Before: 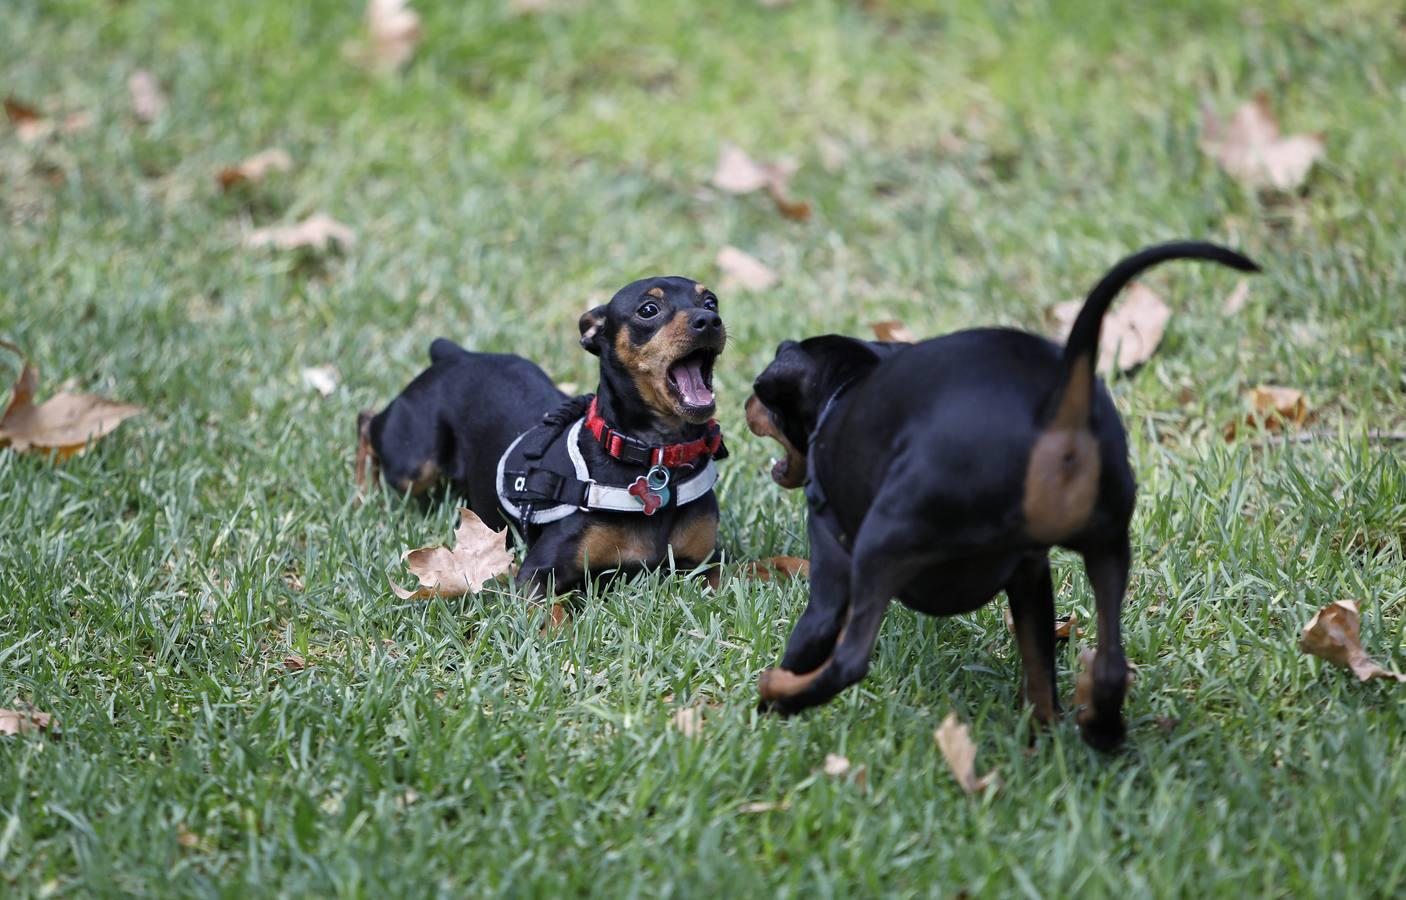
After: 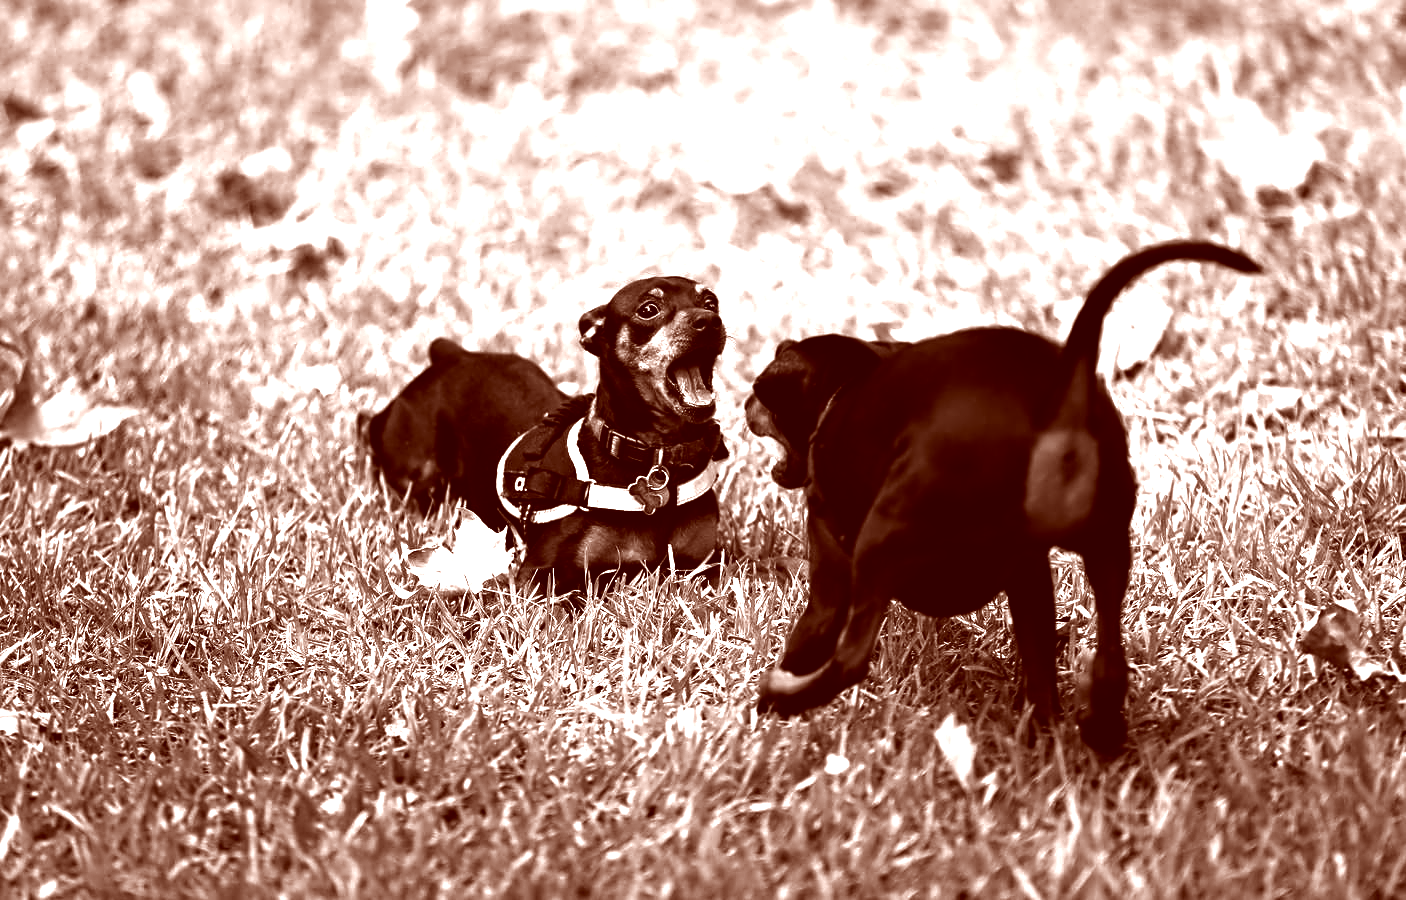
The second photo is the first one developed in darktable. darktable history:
exposure: exposure 1.499 EV, compensate exposure bias true, compensate highlight preservation false
contrast brightness saturation: contrast -0.033, brightness -0.573, saturation -0.997
contrast equalizer: y [[0.5 ×4, 0.525, 0.667], [0.5 ×6], [0.5 ×6], [0 ×4, 0.042, 0], [0, 0, 0.004, 0.1, 0.191, 0.131]]
color correction: highlights a* 9.28, highlights b* 8.94, shadows a* 39.84, shadows b* 39.56, saturation 0.791
